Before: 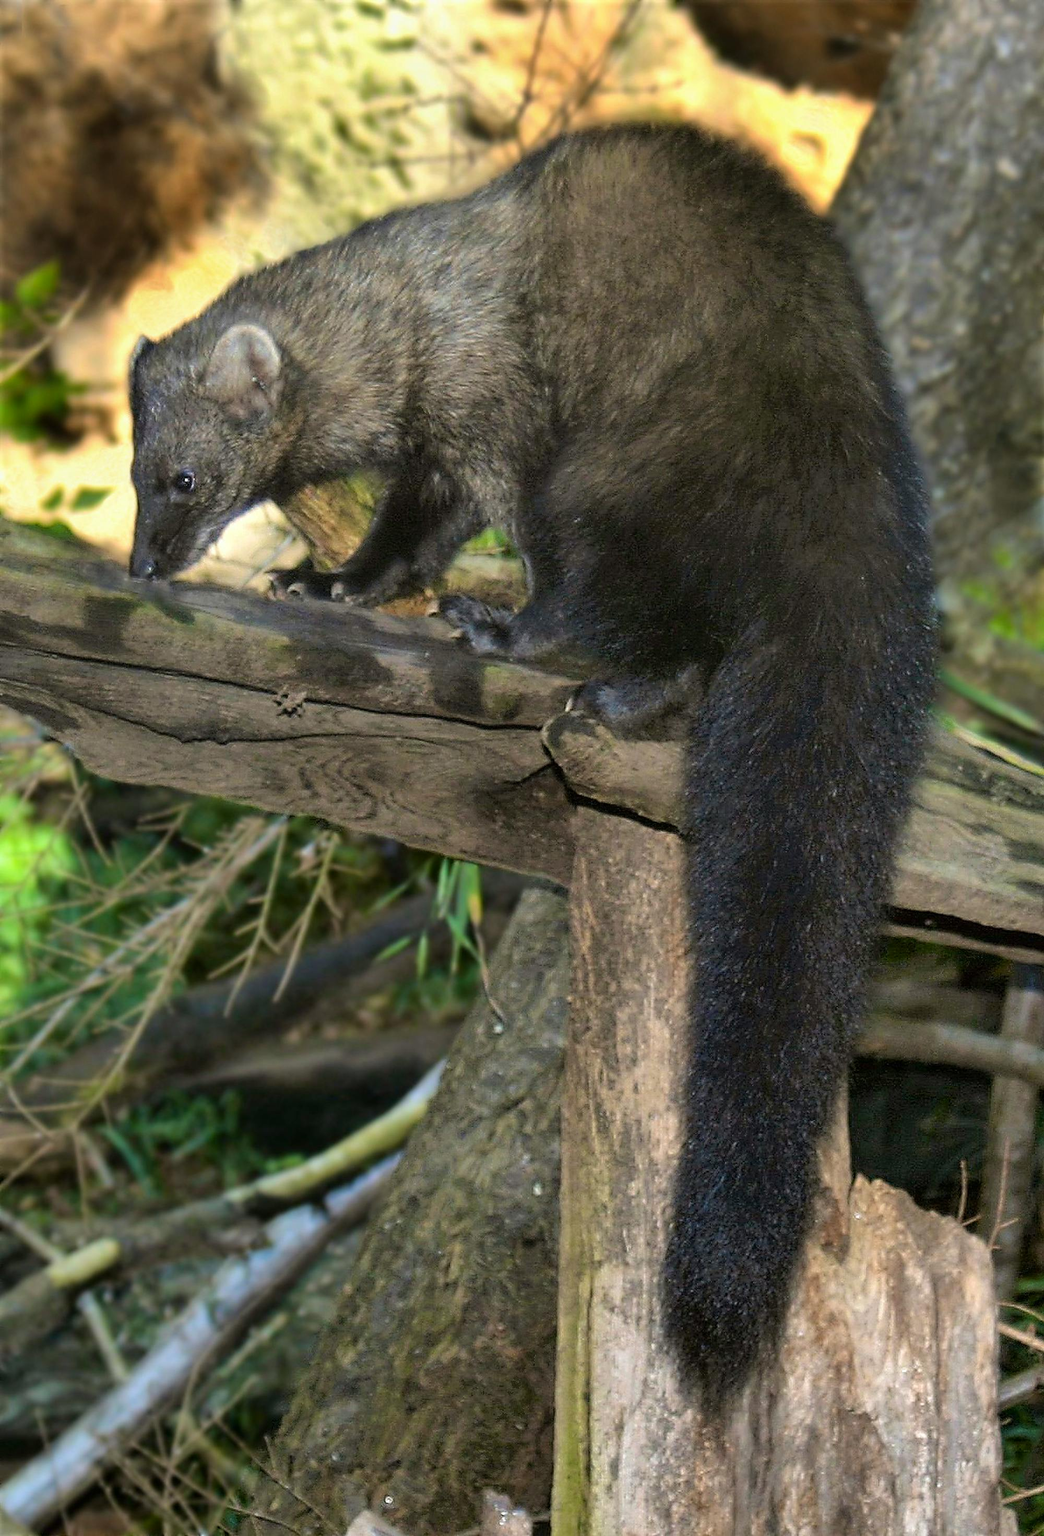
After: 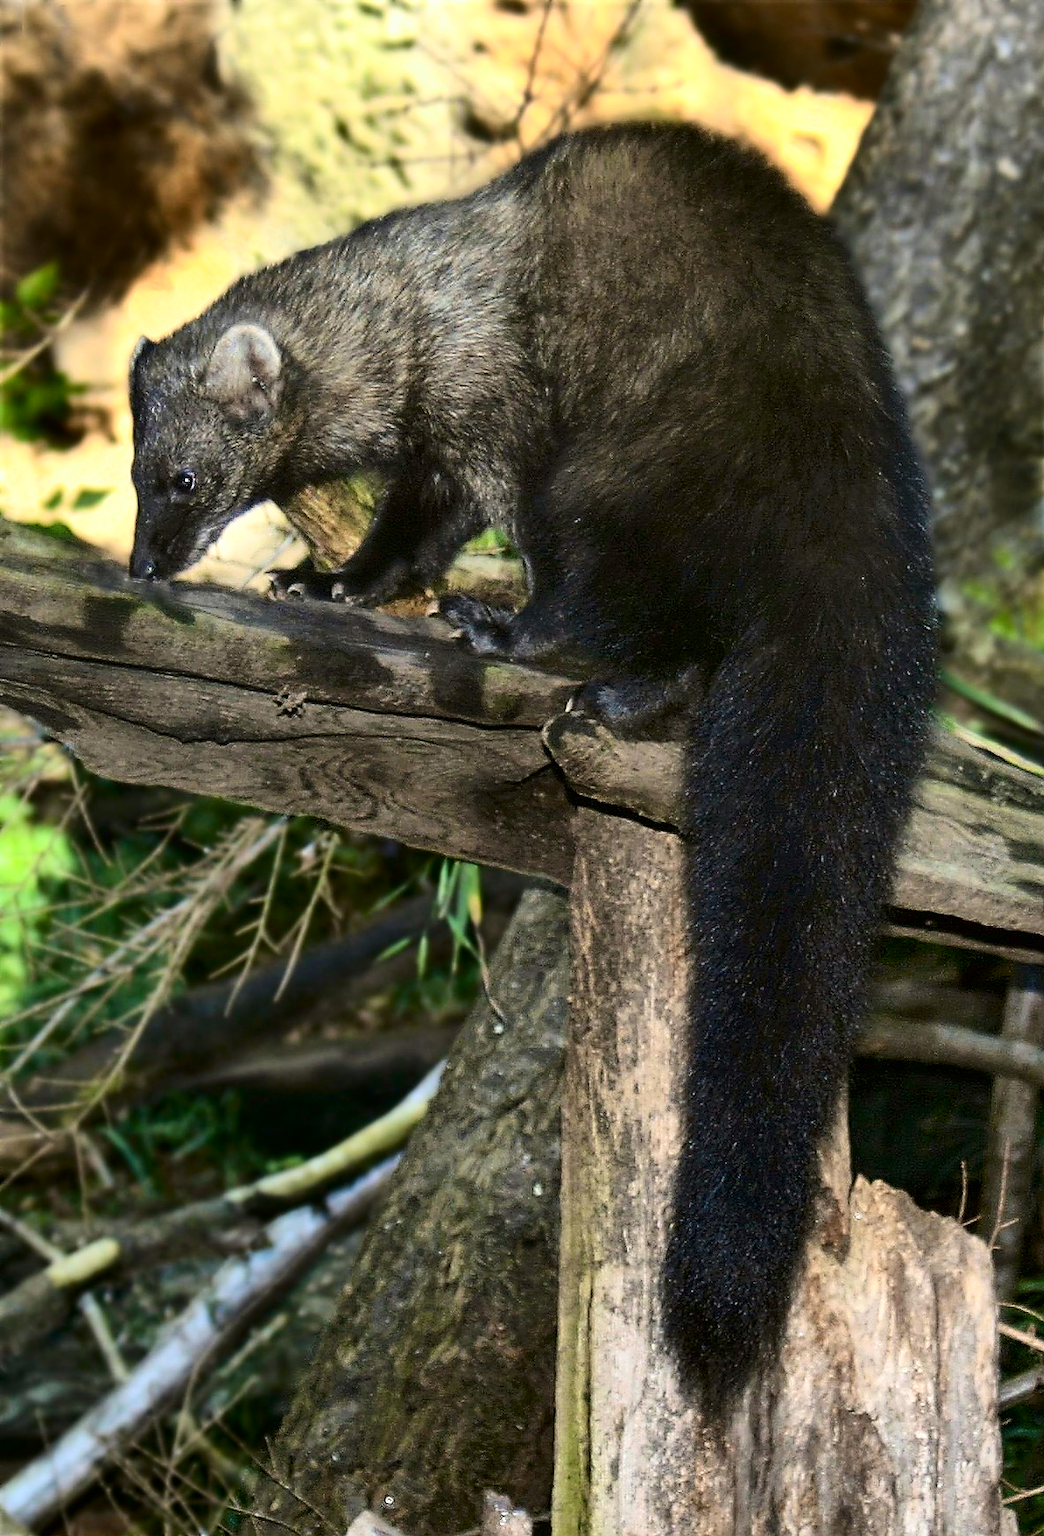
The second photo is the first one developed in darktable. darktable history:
contrast brightness saturation: contrast 0.29
exposure: compensate highlight preservation false
sharpen: on, module defaults
